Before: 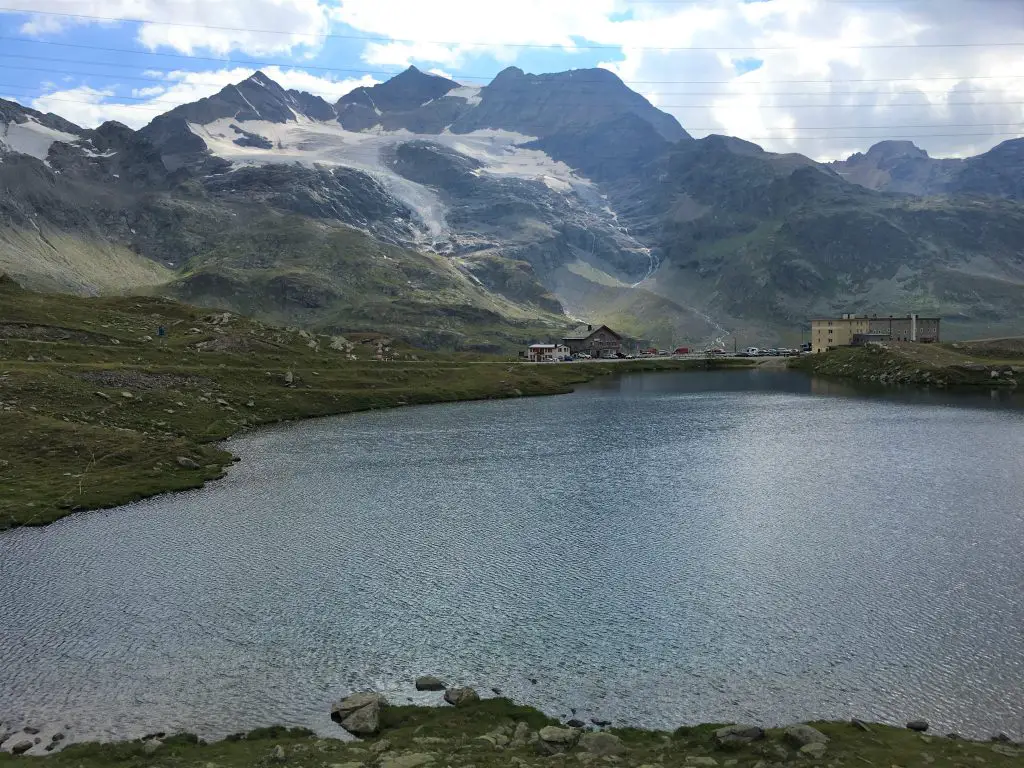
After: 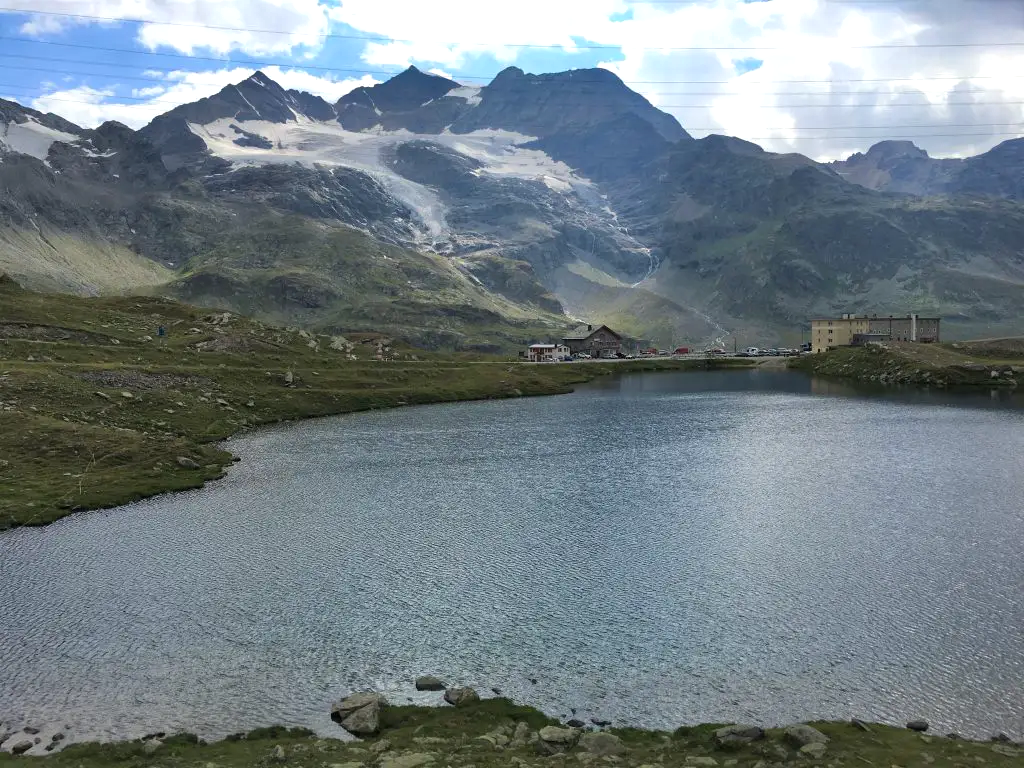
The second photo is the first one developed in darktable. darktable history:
exposure: exposure 0.174 EV, compensate highlight preservation false
shadows and highlights: low approximation 0.01, soften with gaussian
